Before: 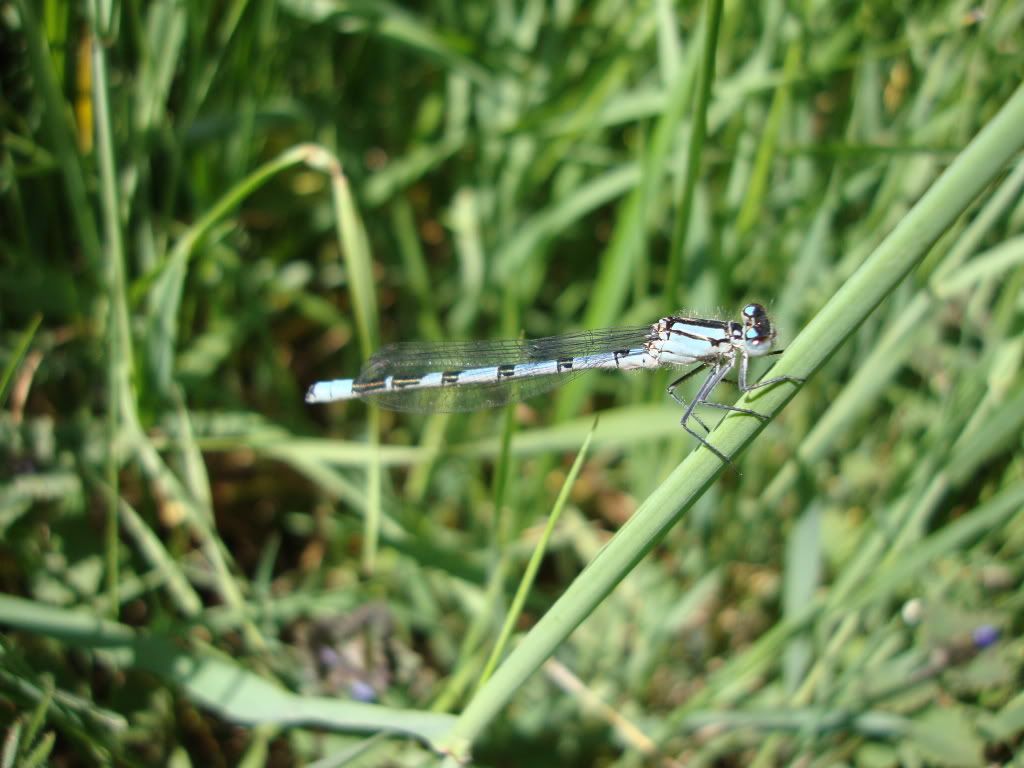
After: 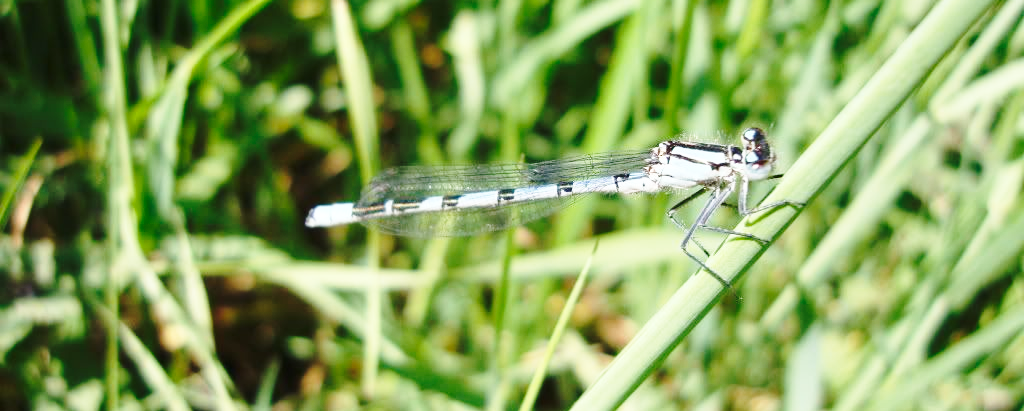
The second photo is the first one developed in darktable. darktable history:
crop and rotate: top 23.043%, bottom 23.437%
base curve: curves: ch0 [(0, 0) (0.032, 0.037) (0.105, 0.228) (0.435, 0.76) (0.856, 0.983) (1, 1)], preserve colors none
contrast brightness saturation: saturation -0.04
